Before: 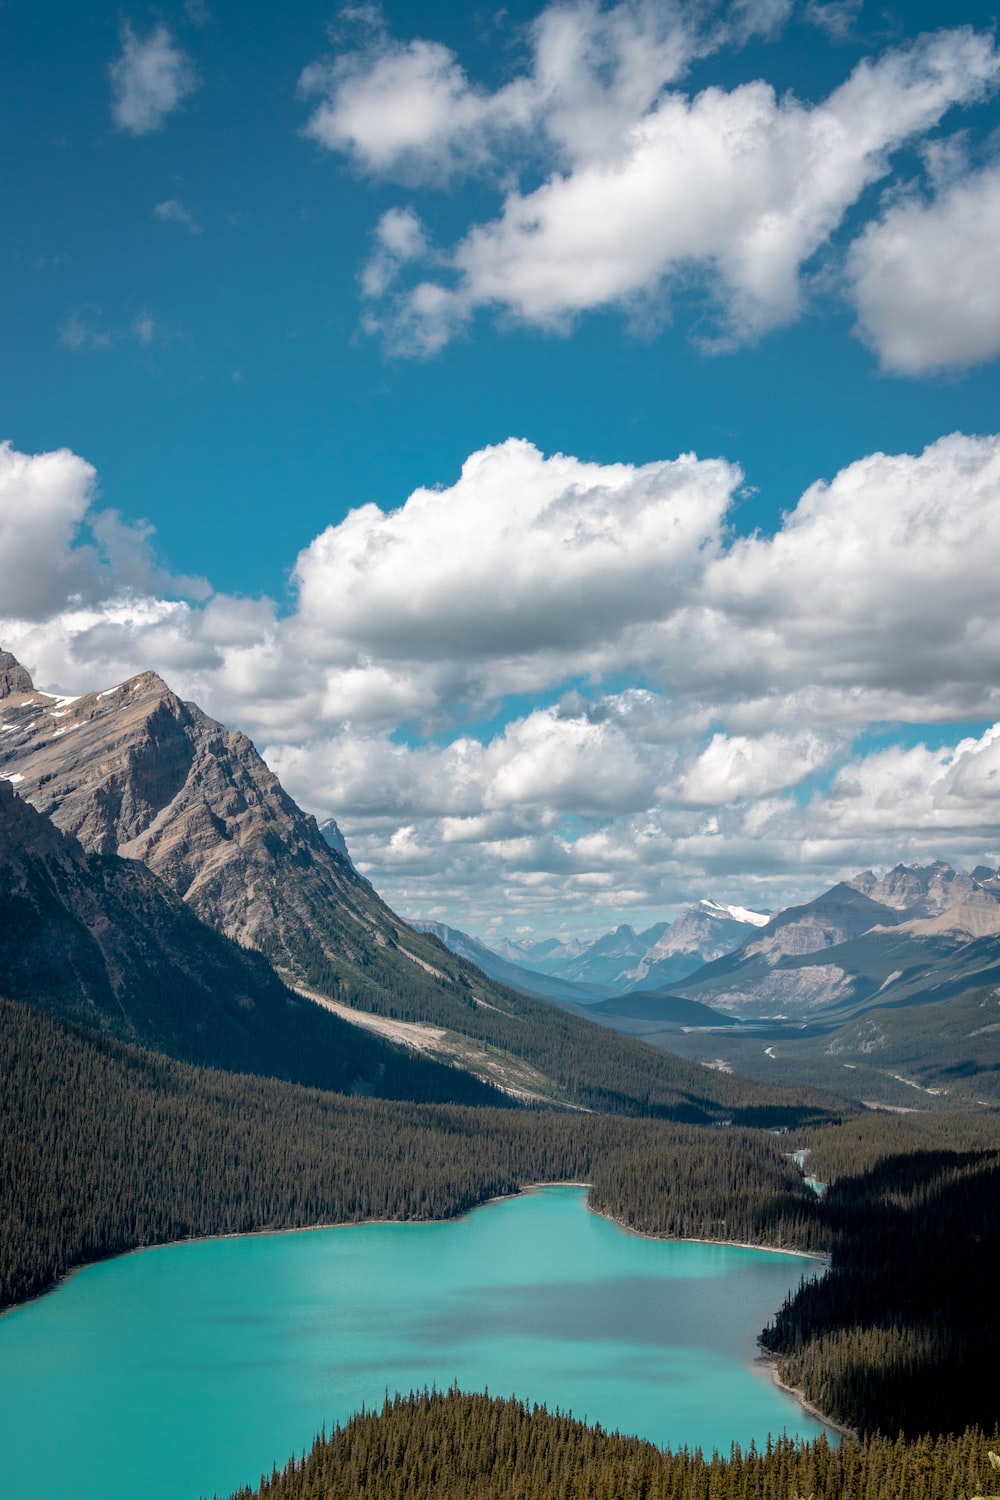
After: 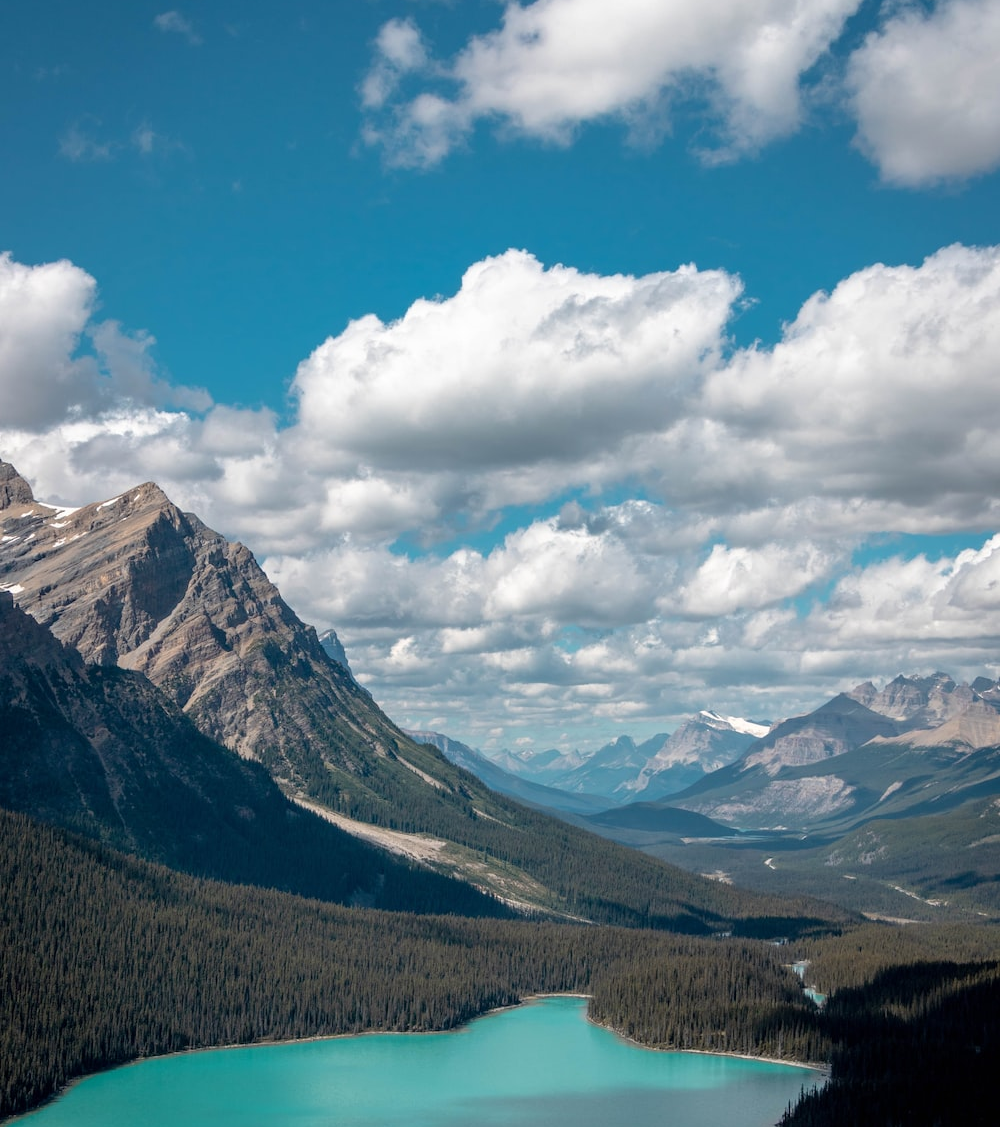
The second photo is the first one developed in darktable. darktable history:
crop and rotate: top 12.627%, bottom 12.212%
